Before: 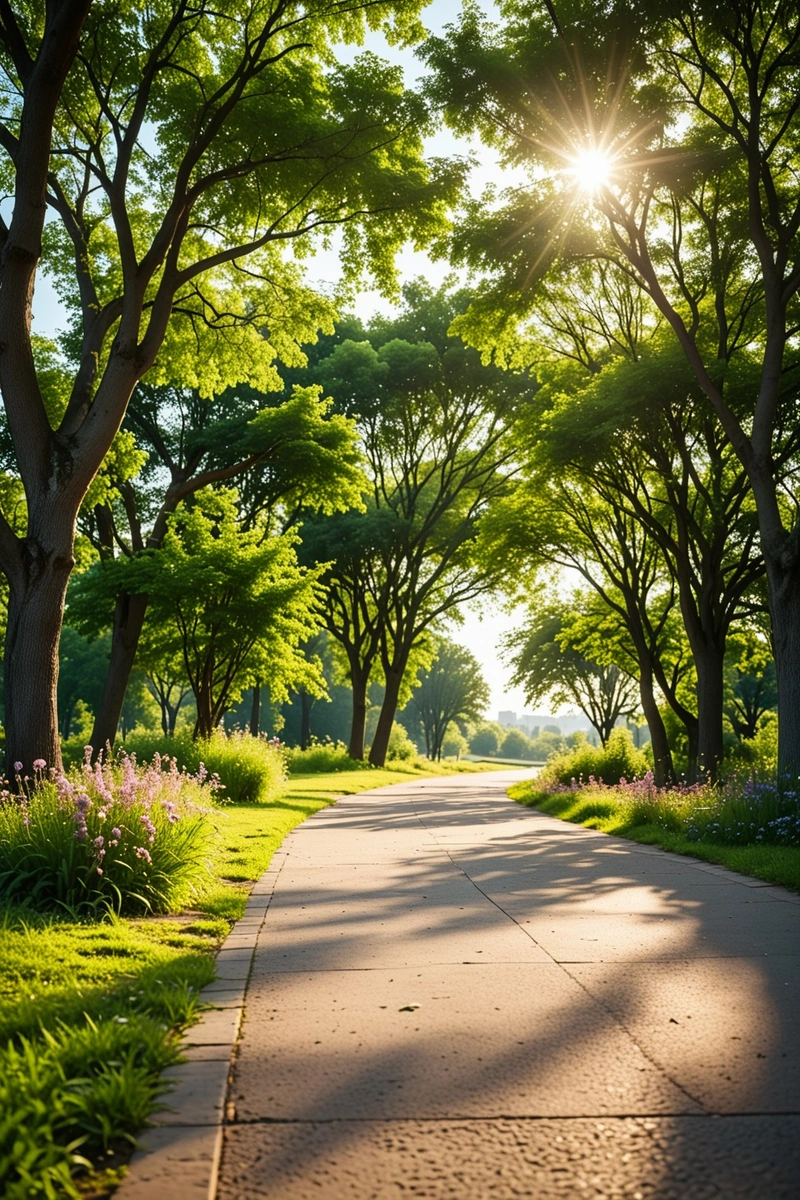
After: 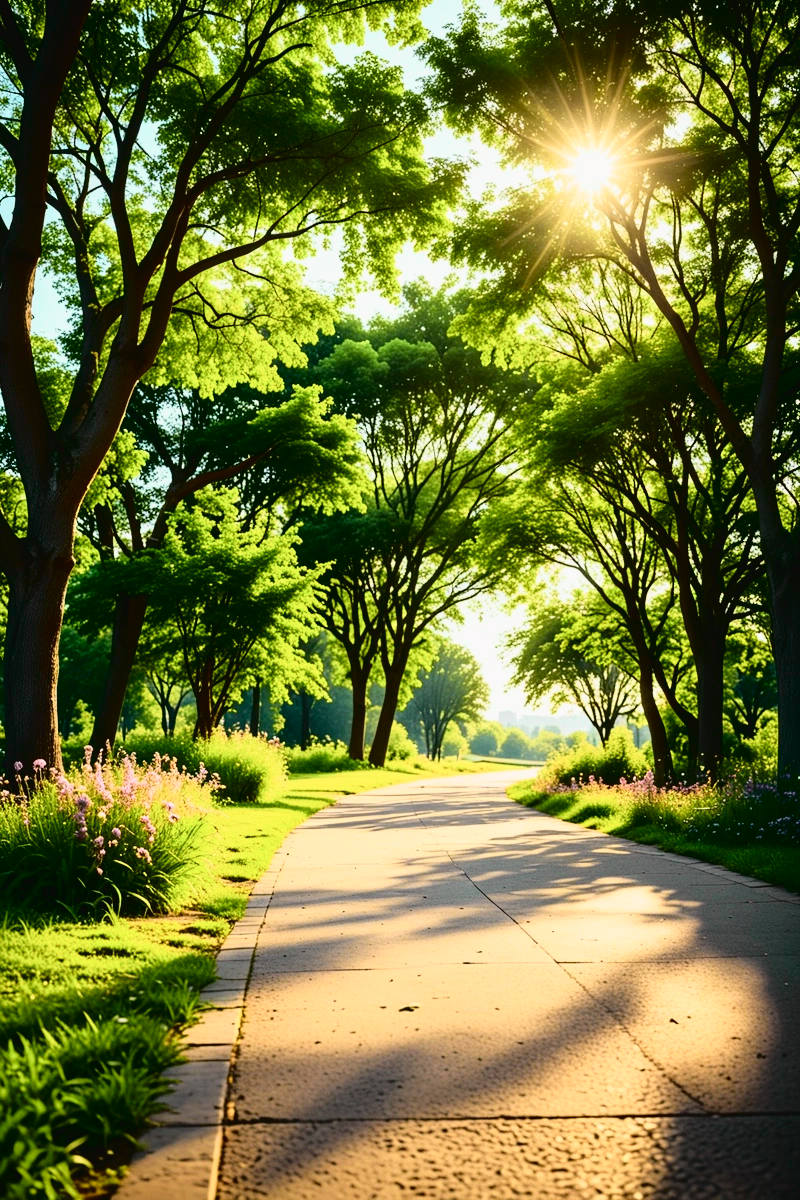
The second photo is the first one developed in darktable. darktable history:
tone curve: curves: ch0 [(0, 0.022) (0.177, 0.086) (0.392, 0.438) (0.704, 0.844) (0.858, 0.938) (1, 0.981)]; ch1 [(0, 0) (0.402, 0.36) (0.476, 0.456) (0.498, 0.497) (0.518, 0.521) (0.58, 0.598) (0.619, 0.65) (0.692, 0.737) (1, 1)]; ch2 [(0, 0) (0.415, 0.438) (0.483, 0.499) (0.503, 0.503) (0.526, 0.532) (0.563, 0.604) (0.626, 0.697) (0.699, 0.753) (0.997, 0.858)], color space Lab, independent channels
